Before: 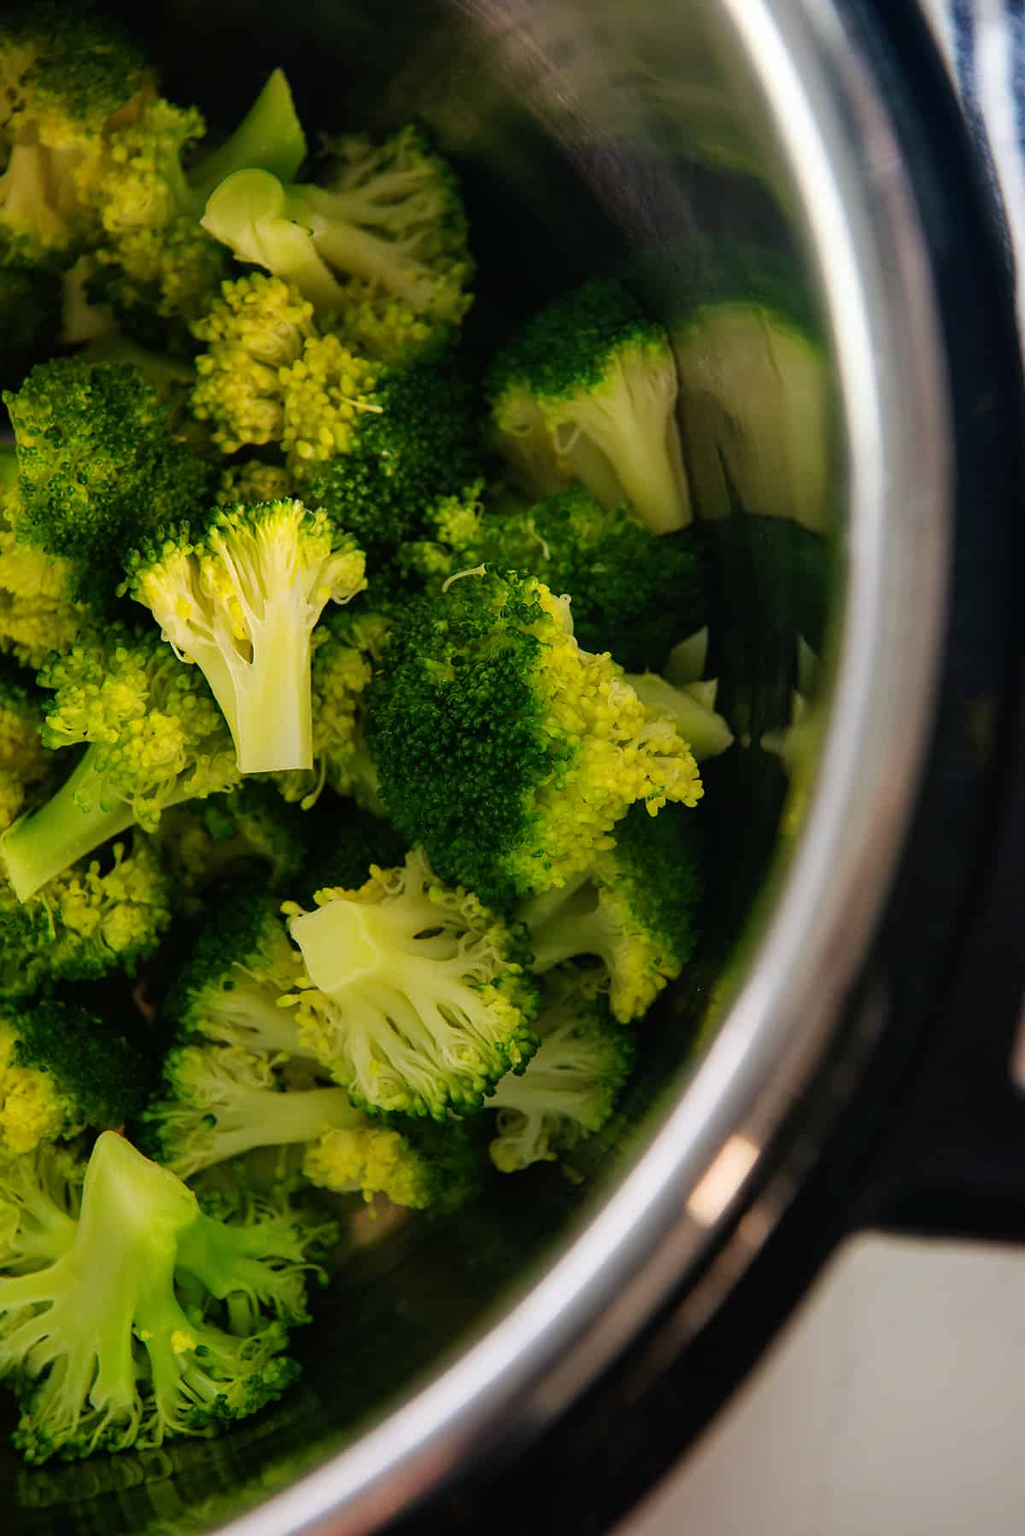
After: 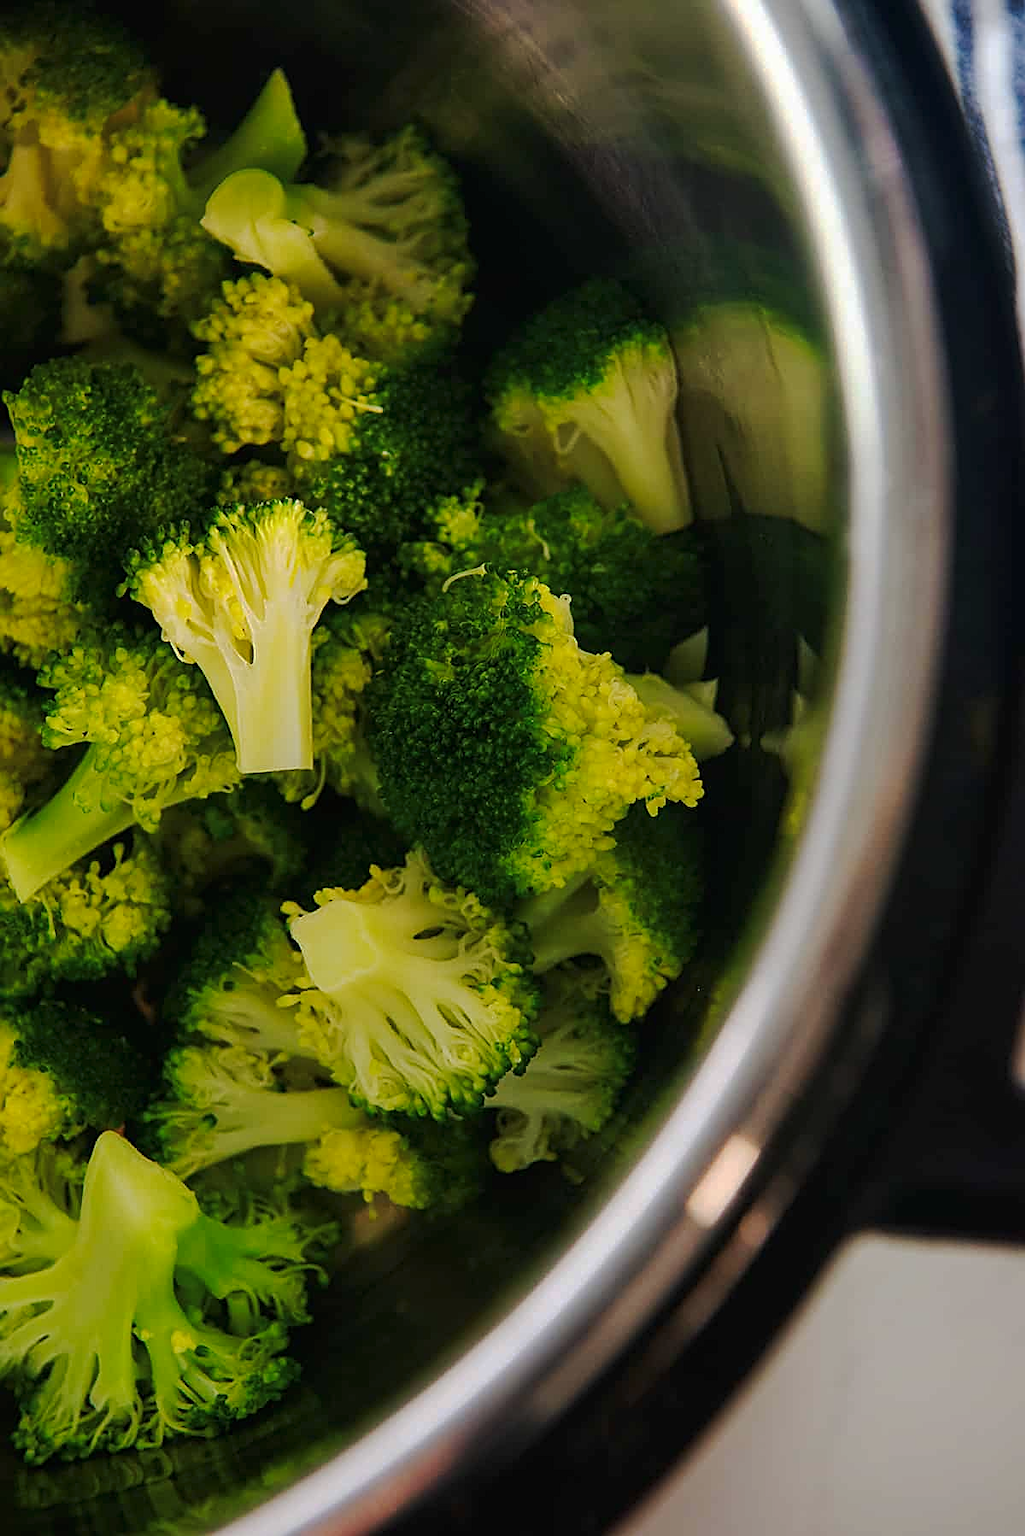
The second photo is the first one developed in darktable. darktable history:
sharpen: on, module defaults
tone curve: curves: ch0 [(0, 0) (0.003, 0.01) (0.011, 0.014) (0.025, 0.029) (0.044, 0.051) (0.069, 0.072) (0.1, 0.097) (0.136, 0.123) (0.177, 0.16) (0.224, 0.2) (0.277, 0.248) (0.335, 0.305) (0.399, 0.37) (0.468, 0.454) (0.543, 0.534) (0.623, 0.609) (0.709, 0.681) (0.801, 0.752) (0.898, 0.841) (1, 1)], preserve colors none
